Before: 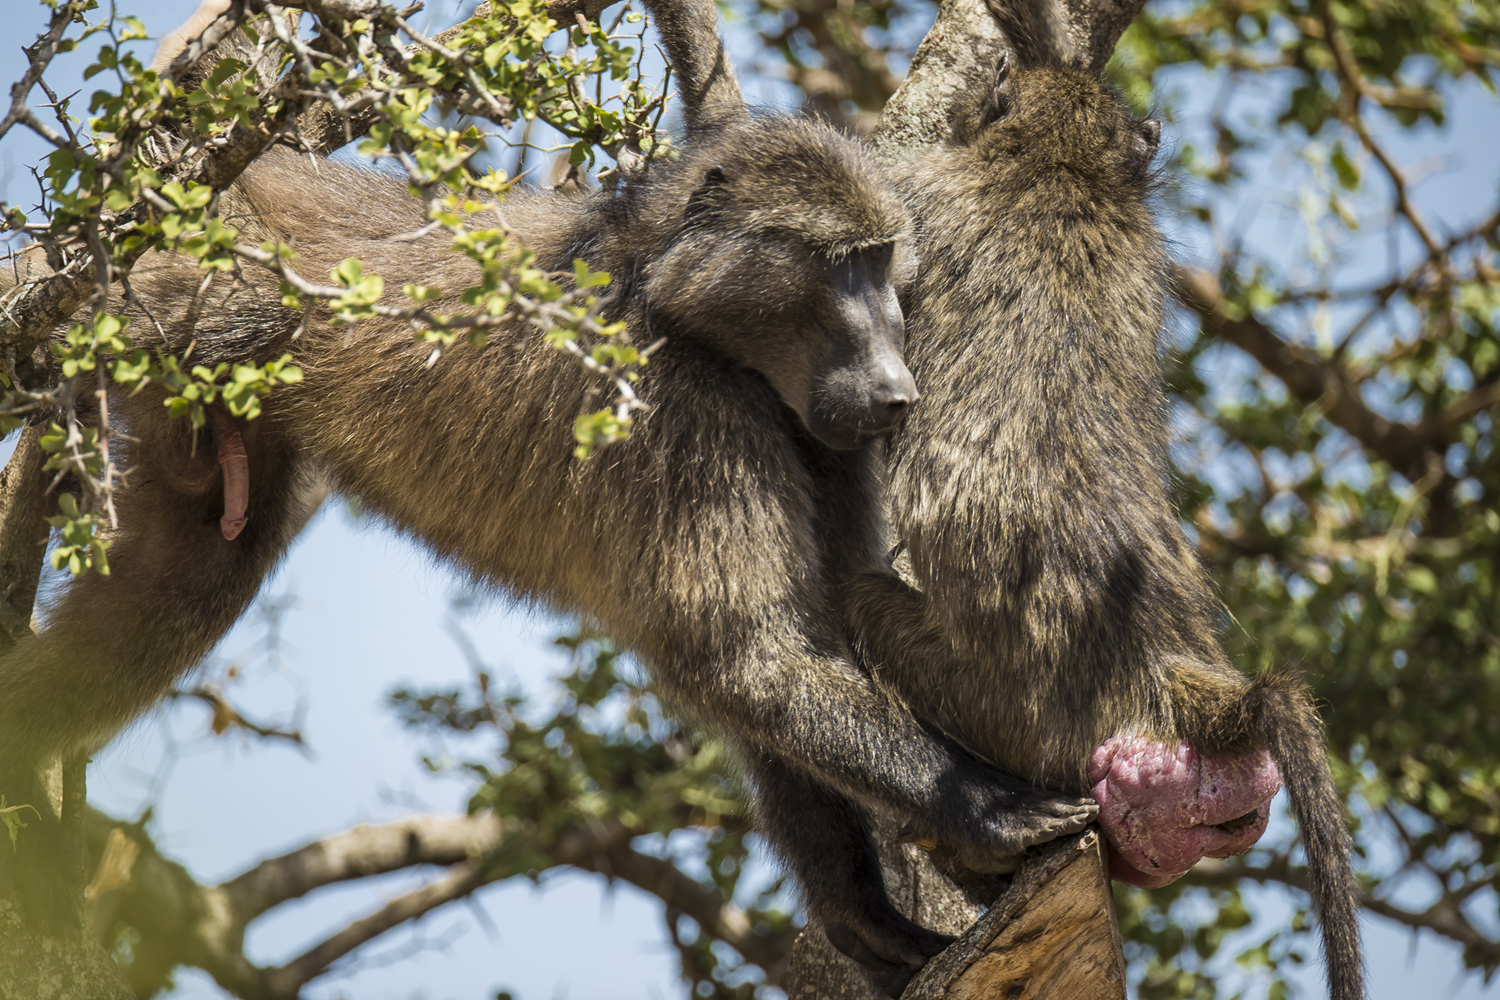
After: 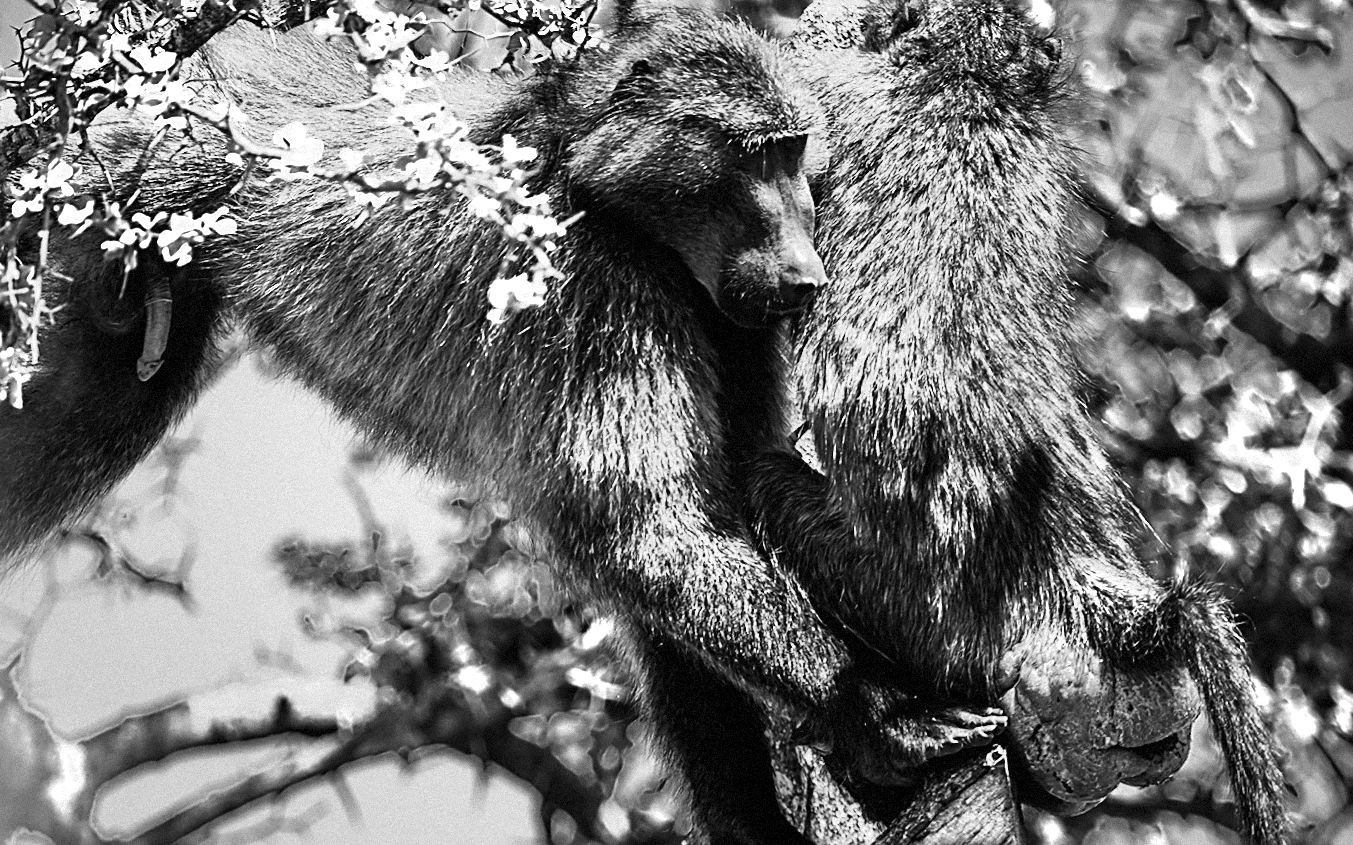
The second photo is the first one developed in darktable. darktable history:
crop and rotate: angle -3.27°, left 5.211%, top 5.211%, right 4.607%, bottom 4.607%
rotate and perspective: rotation 0.128°, lens shift (vertical) -0.181, lens shift (horizontal) -0.044, shear 0.001, automatic cropping off
sharpen: radius 2.584, amount 0.688
filmic rgb: black relative exposure -6.43 EV, white relative exposure 2.43 EV, threshold 3 EV, hardness 5.27, latitude 0.1%, contrast 1.425, highlights saturation mix 2%, preserve chrominance no, color science v5 (2021), contrast in shadows safe, contrast in highlights safe, enable highlight reconstruction true
shadows and highlights: shadows 32.83, highlights -47.7, soften with gaussian
grain: mid-tones bias 0%
color zones: curves: ch0 [(0, 0.554) (0.146, 0.662) (0.293, 0.86) (0.503, 0.774) (0.637, 0.106) (0.74, 0.072) (0.866, 0.488) (0.998, 0.569)]; ch1 [(0, 0) (0.143, 0) (0.286, 0) (0.429, 0) (0.571, 0) (0.714, 0) (0.857, 0)]
